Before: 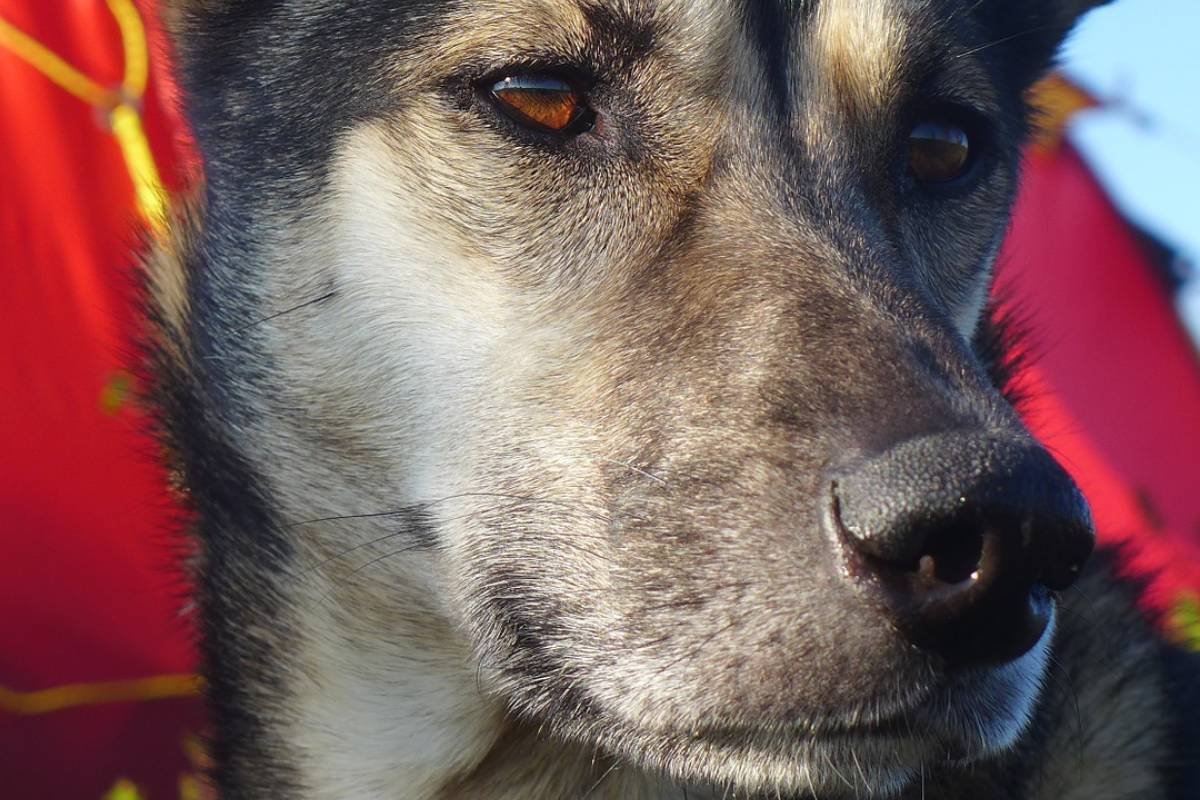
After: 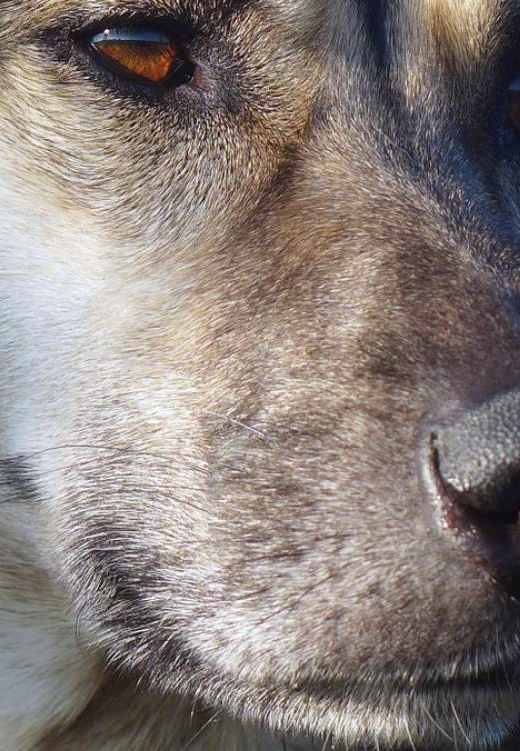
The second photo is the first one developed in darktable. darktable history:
crop: left 33.452%, top 6.025%, right 23.155%
white balance: red 0.984, blue 1.059
bloom: size 15%, threshold 97%, strength 7%
